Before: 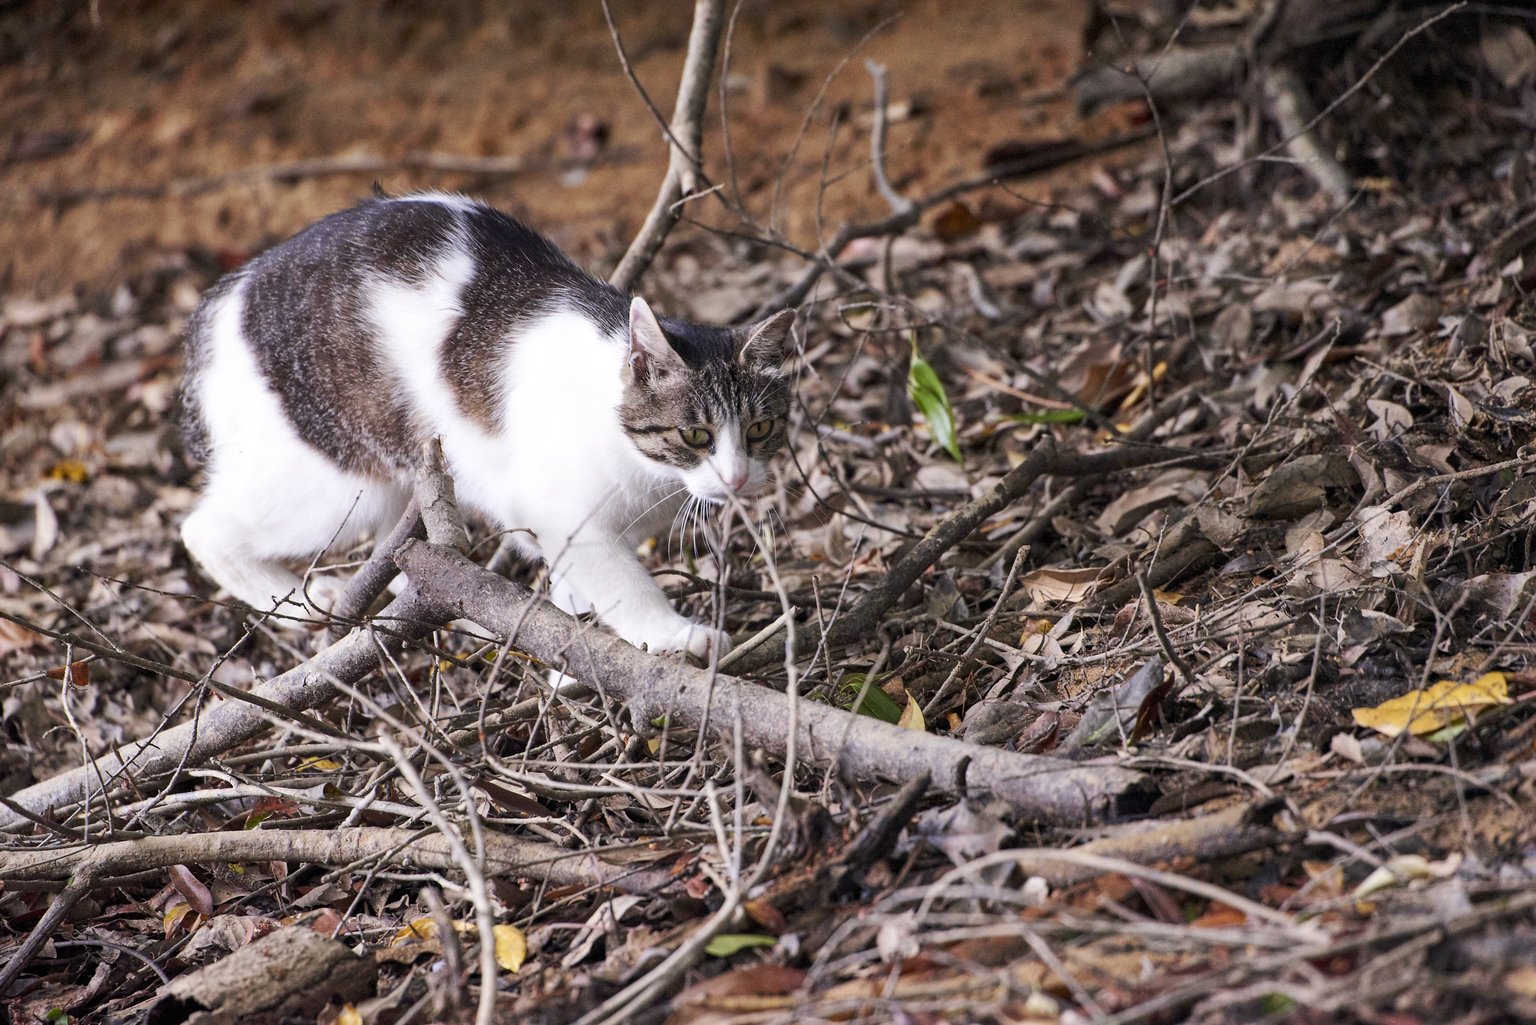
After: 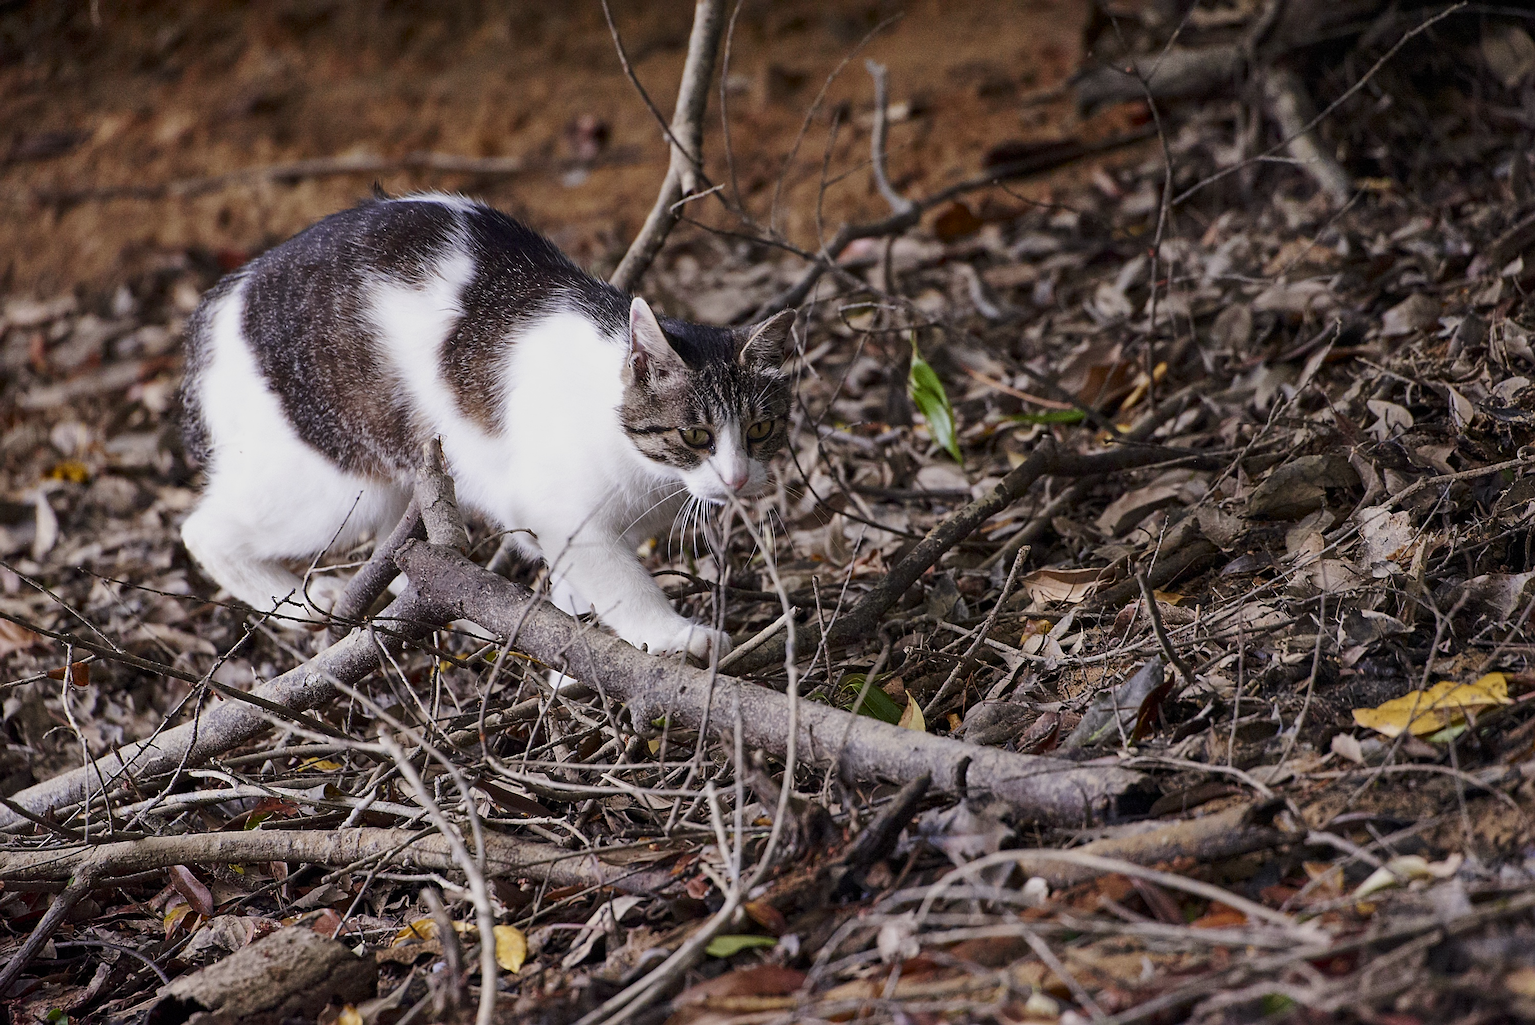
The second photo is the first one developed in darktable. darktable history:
exposure: exposure -0.262 EV, compensate highlight preservation false
sharpen: on, module defaults
contrast brightness saturation: brightness -0.097
